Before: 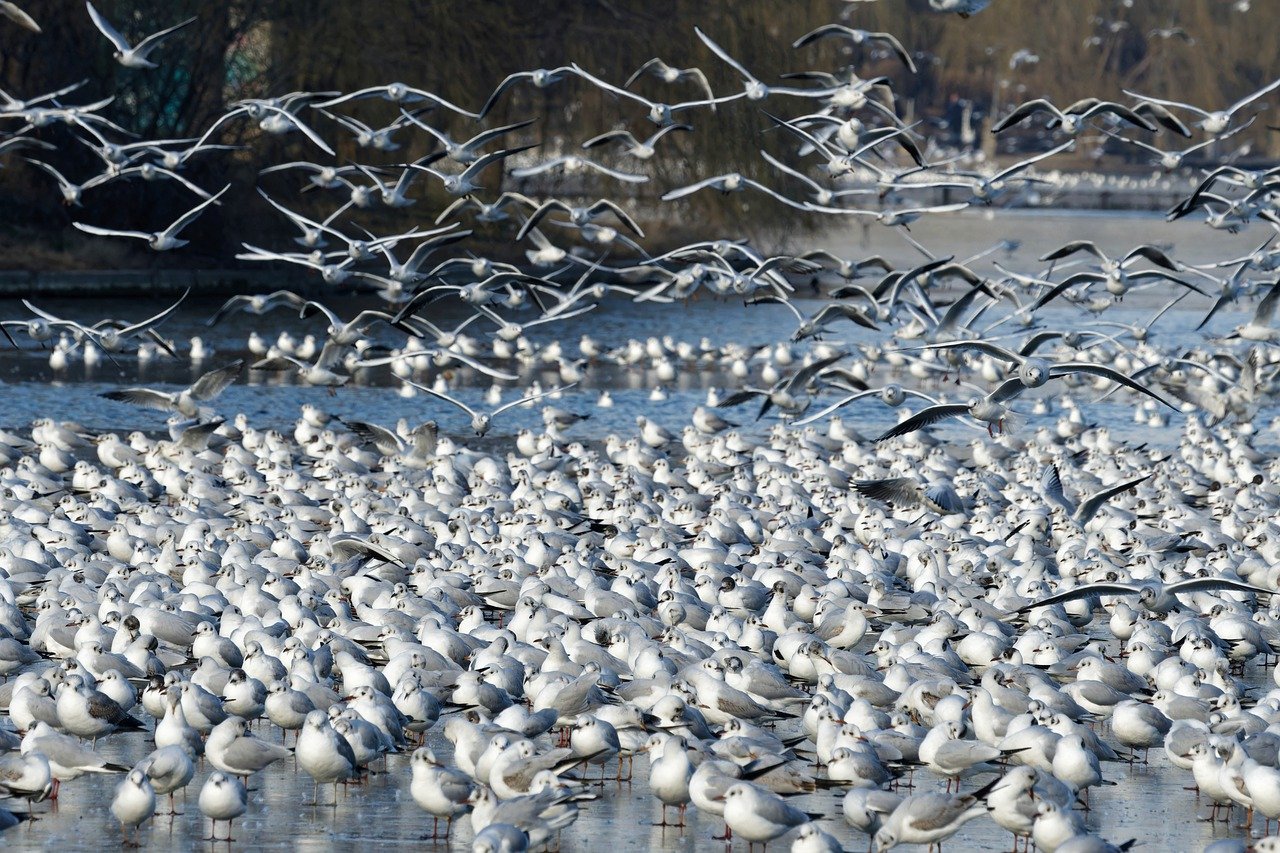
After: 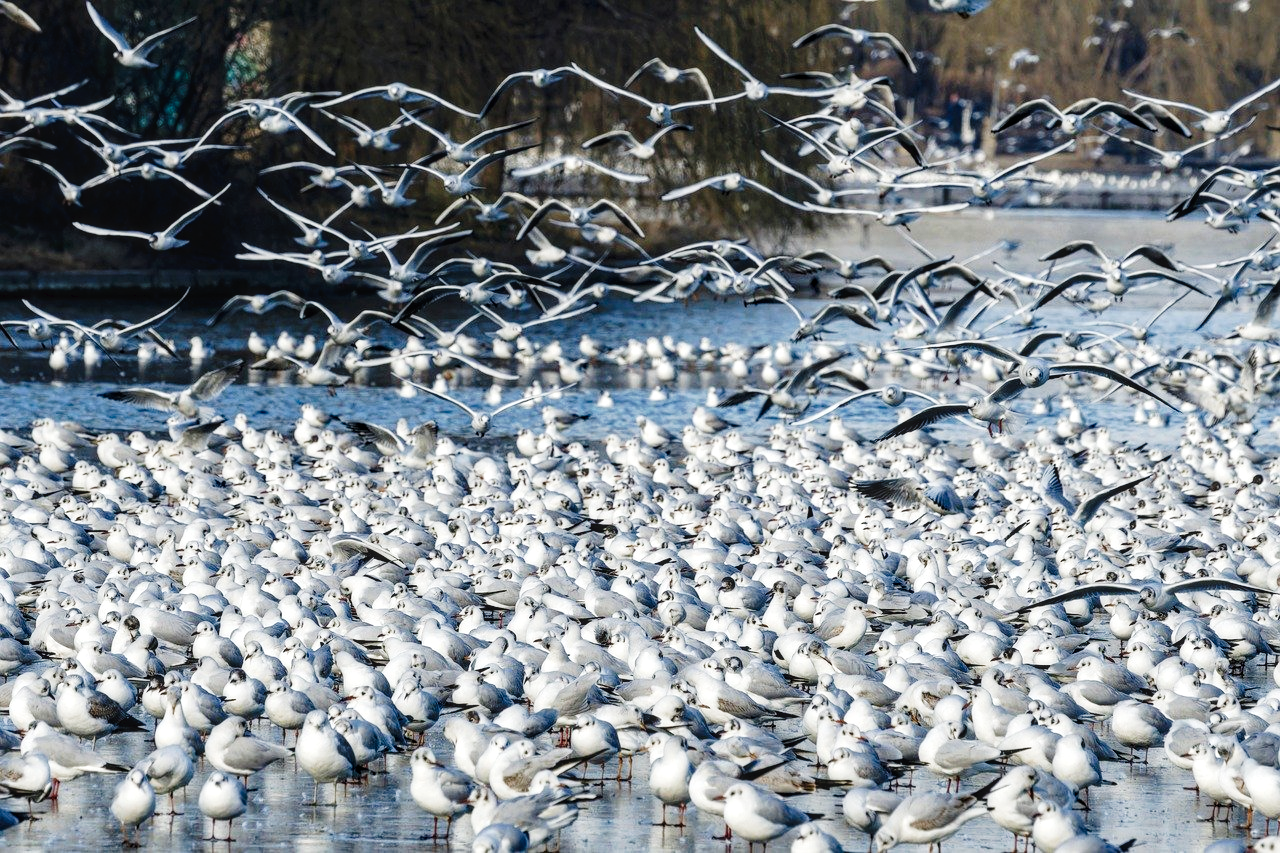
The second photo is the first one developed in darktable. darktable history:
tone curve: curves: ch0 [(0, 0) (0.003, 0.016) (0.011, 0.019) (0.025, 0.023) (0.044, 0.029) (0.069, 0.042) (0.1, 0.068) (0.136, 0.101) (0.177, 0.143) (0.224, 0.21) (0.277, 0.289) (0.335, 0.379) (0.399, 0.476) (0.468, 0.569) (0.543, 0.654) (0.623, 0.75) (0.709, 0.822) (0.801, 0.893) (0.898, 0.946) (1, 1)], preserve colors none
local contrast: on, module defaults
